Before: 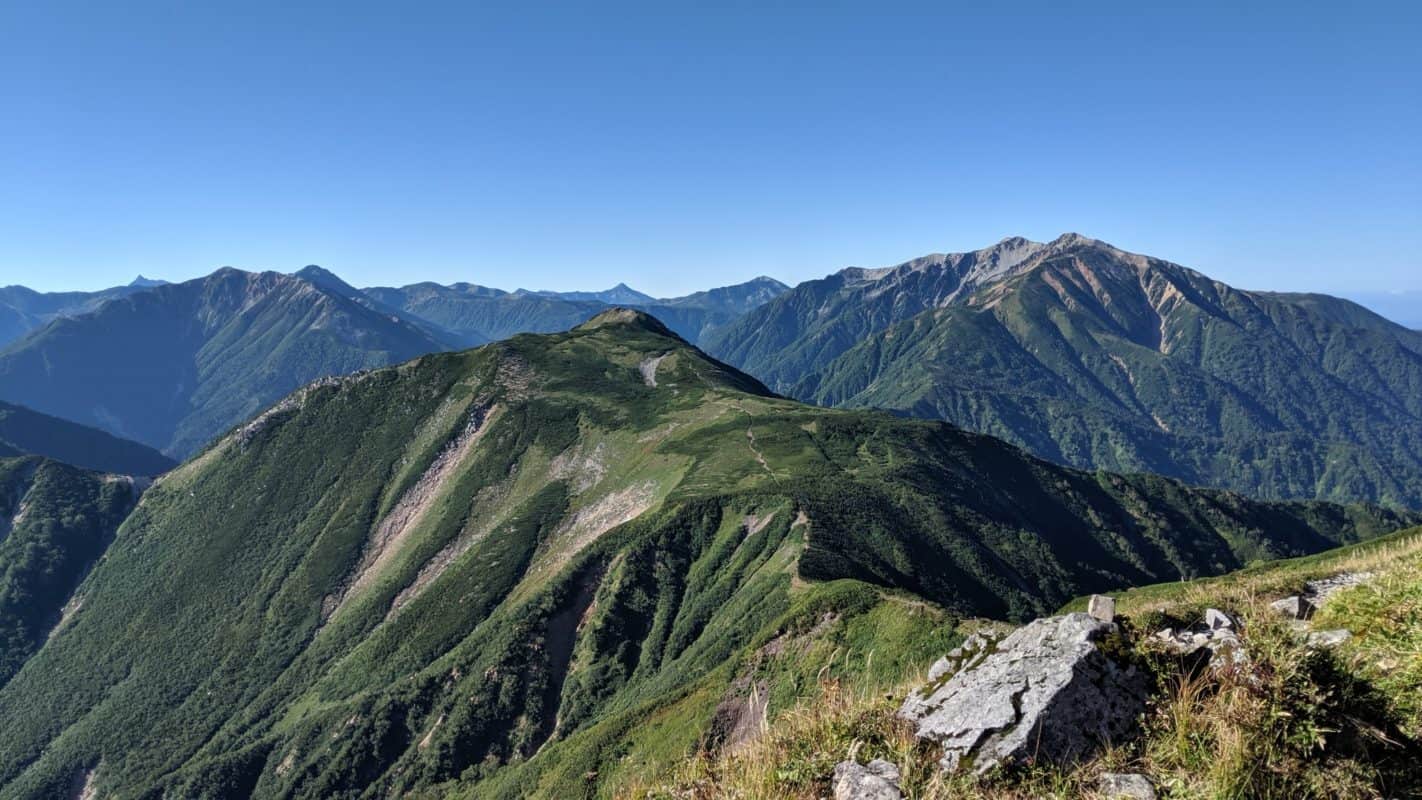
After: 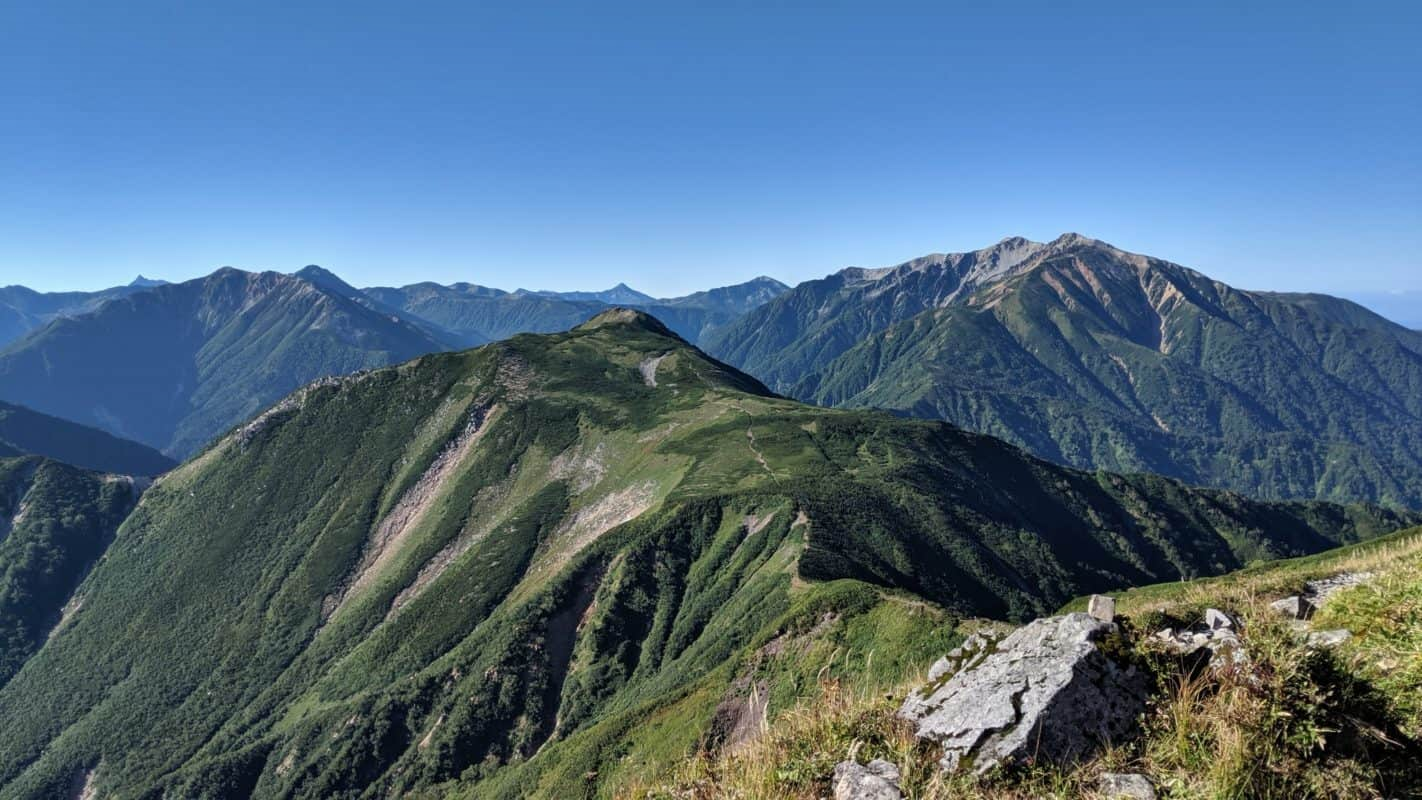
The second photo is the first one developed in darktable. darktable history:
shadows and highlights: shadows 20.96, highlights -81.36, soften with gaussian
